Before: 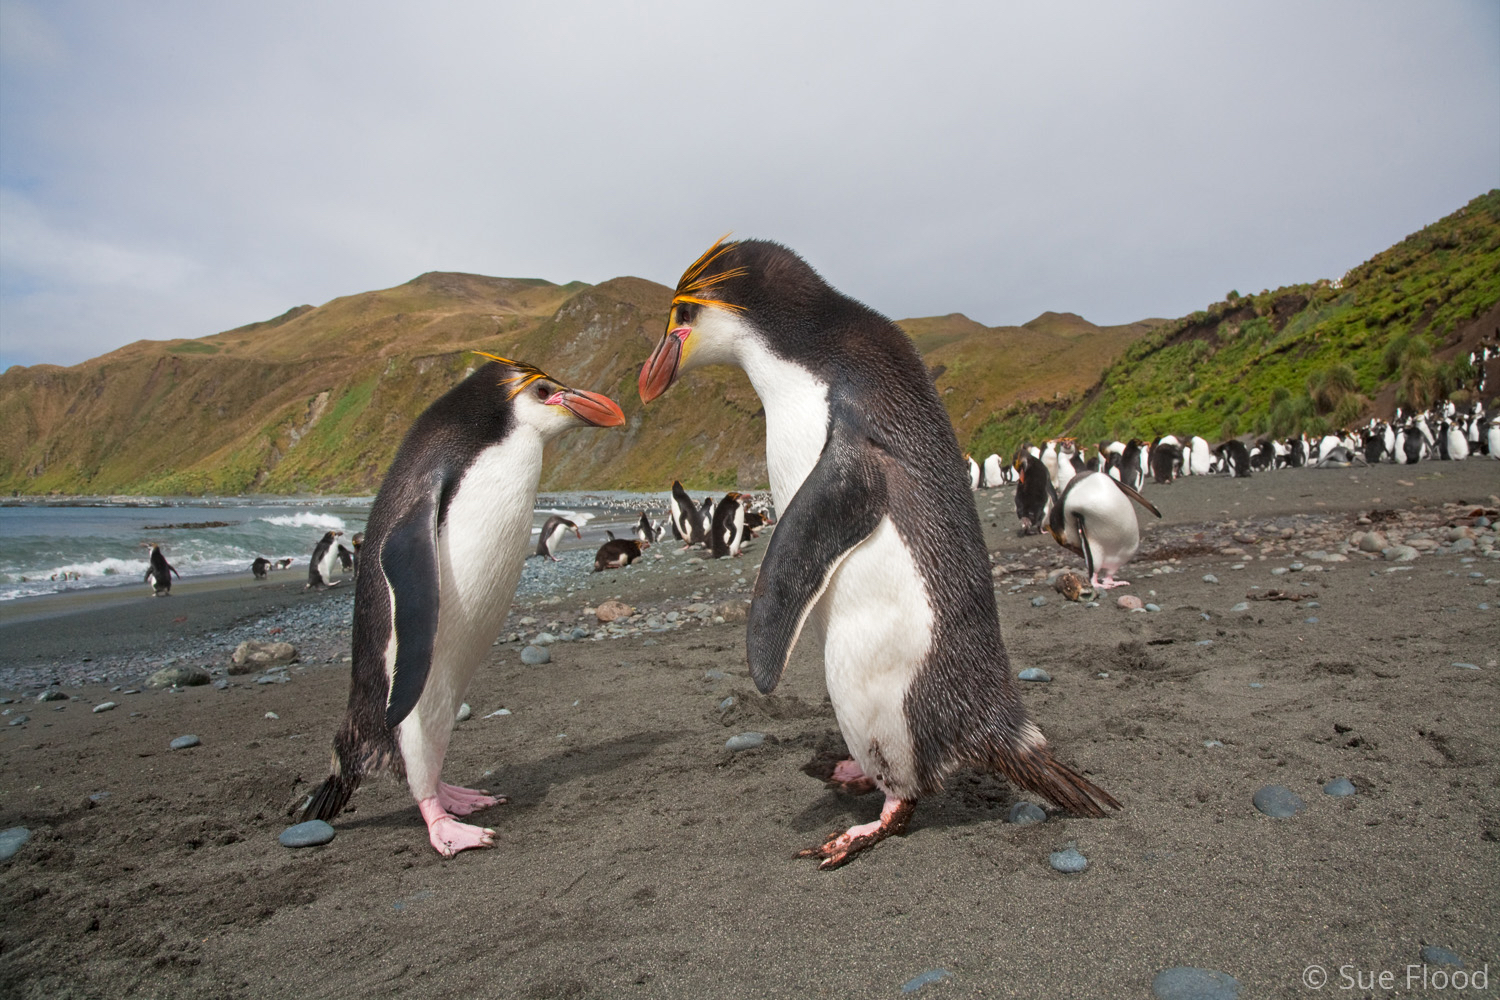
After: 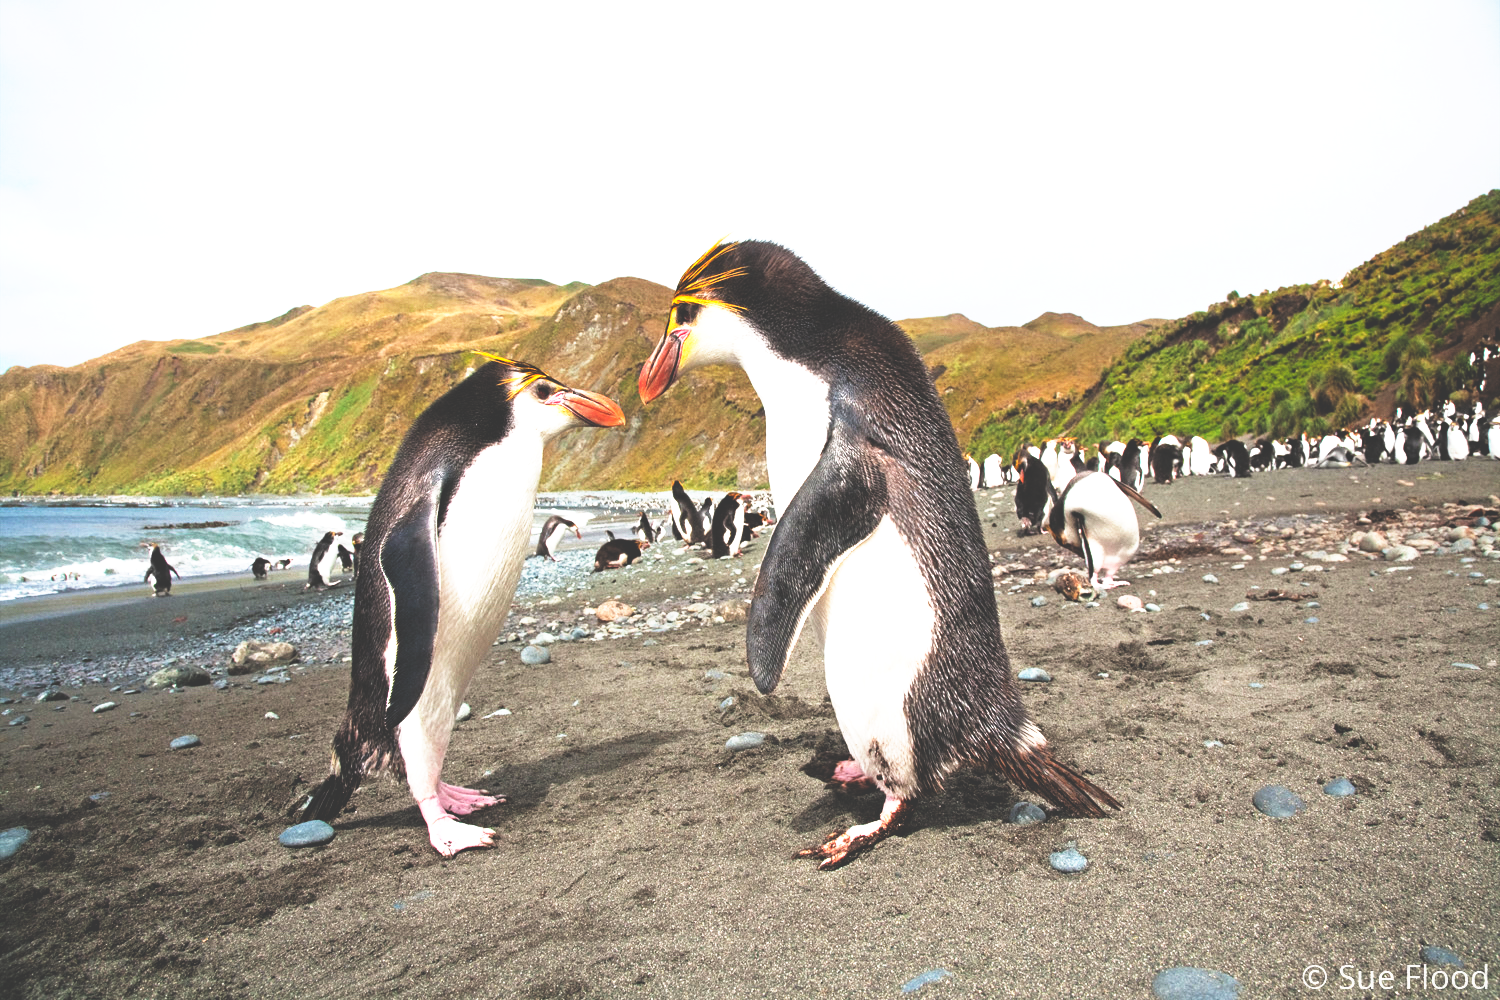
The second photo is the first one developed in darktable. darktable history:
base curve: curves: ch0 [(0, 0.036) (0.007, 0.037) (0.604, 0.887) (1, 1)], preserve colors none
tone equalizer: -8 EV -1.06 EV, -7 EV -1 EV, -6 EV -0.904 EV, -5 EV -0.604 EV, -3 EV 0.604 EV, -2 EV 0.847 EV, -1 EV 1.01 EV, +0 EV 1.05 EV
